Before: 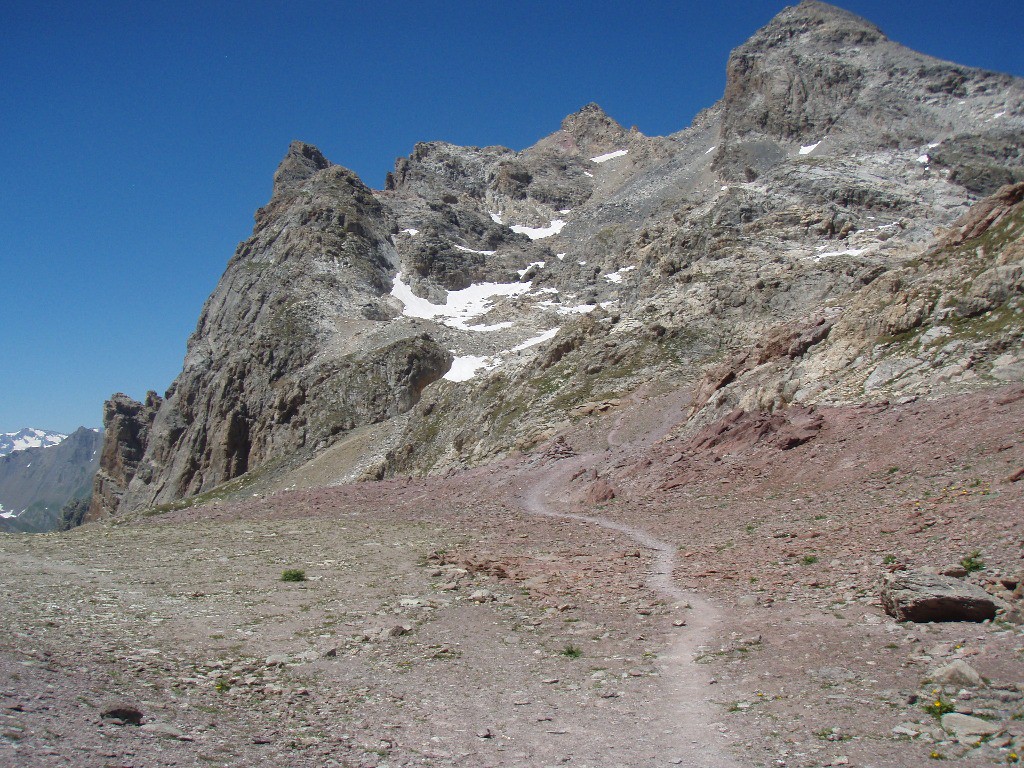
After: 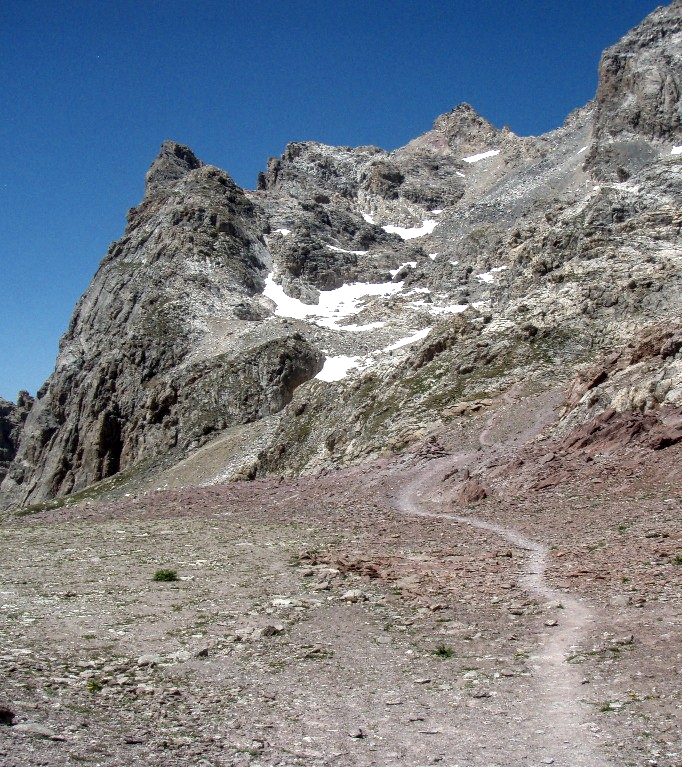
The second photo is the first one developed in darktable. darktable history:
crop and rotate: left 12.534%, right 20.804%
local contrast: highlights 60%, shadows 59%, detail 160%
